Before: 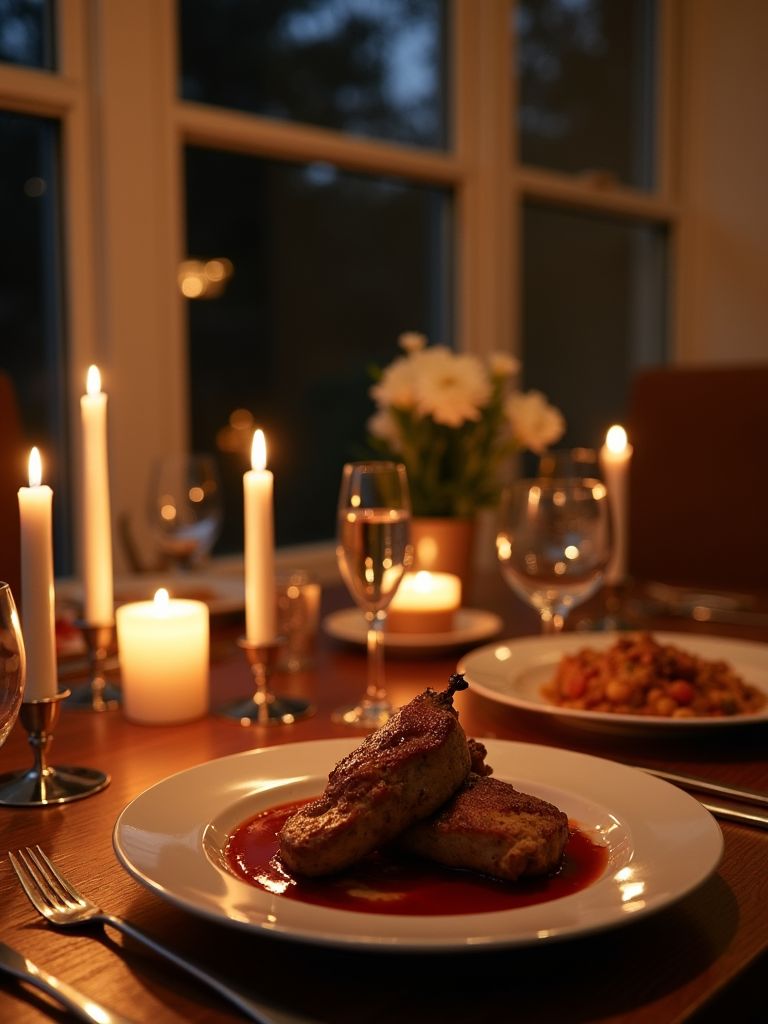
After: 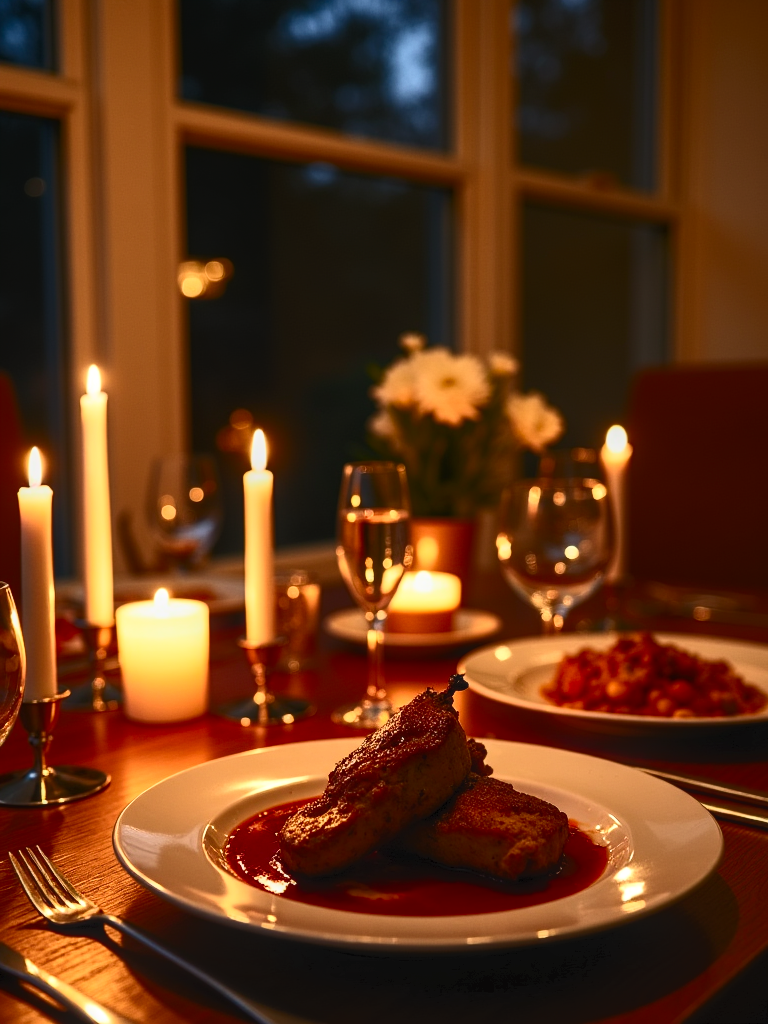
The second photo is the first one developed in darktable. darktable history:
tone curve: curves: ch0 [(0, 0) (0.003, 0.04) (0.011, 0.053) (0.025, 0.077) (0.044, 0.104) (0.069, 0.127) (0.1, 0.15) (0.136, 0.177) (0.177, 0.215) (0.224, 0.254) (0.277, 0.3) (0.335, 0.355) (0.399, 0.41) (0.468, 0.477) (0.543, 0.554) (0.623, 0.636) (0.709, 0.72) (0.801, 0.804) (0.898, 0.892) (1, 1)], color space Lab, independent channels, preserve colors none
contrast brightness saturation: contrast 0.407, brightness 0.051, saturation 0.264
local contrast: on, module defaults
